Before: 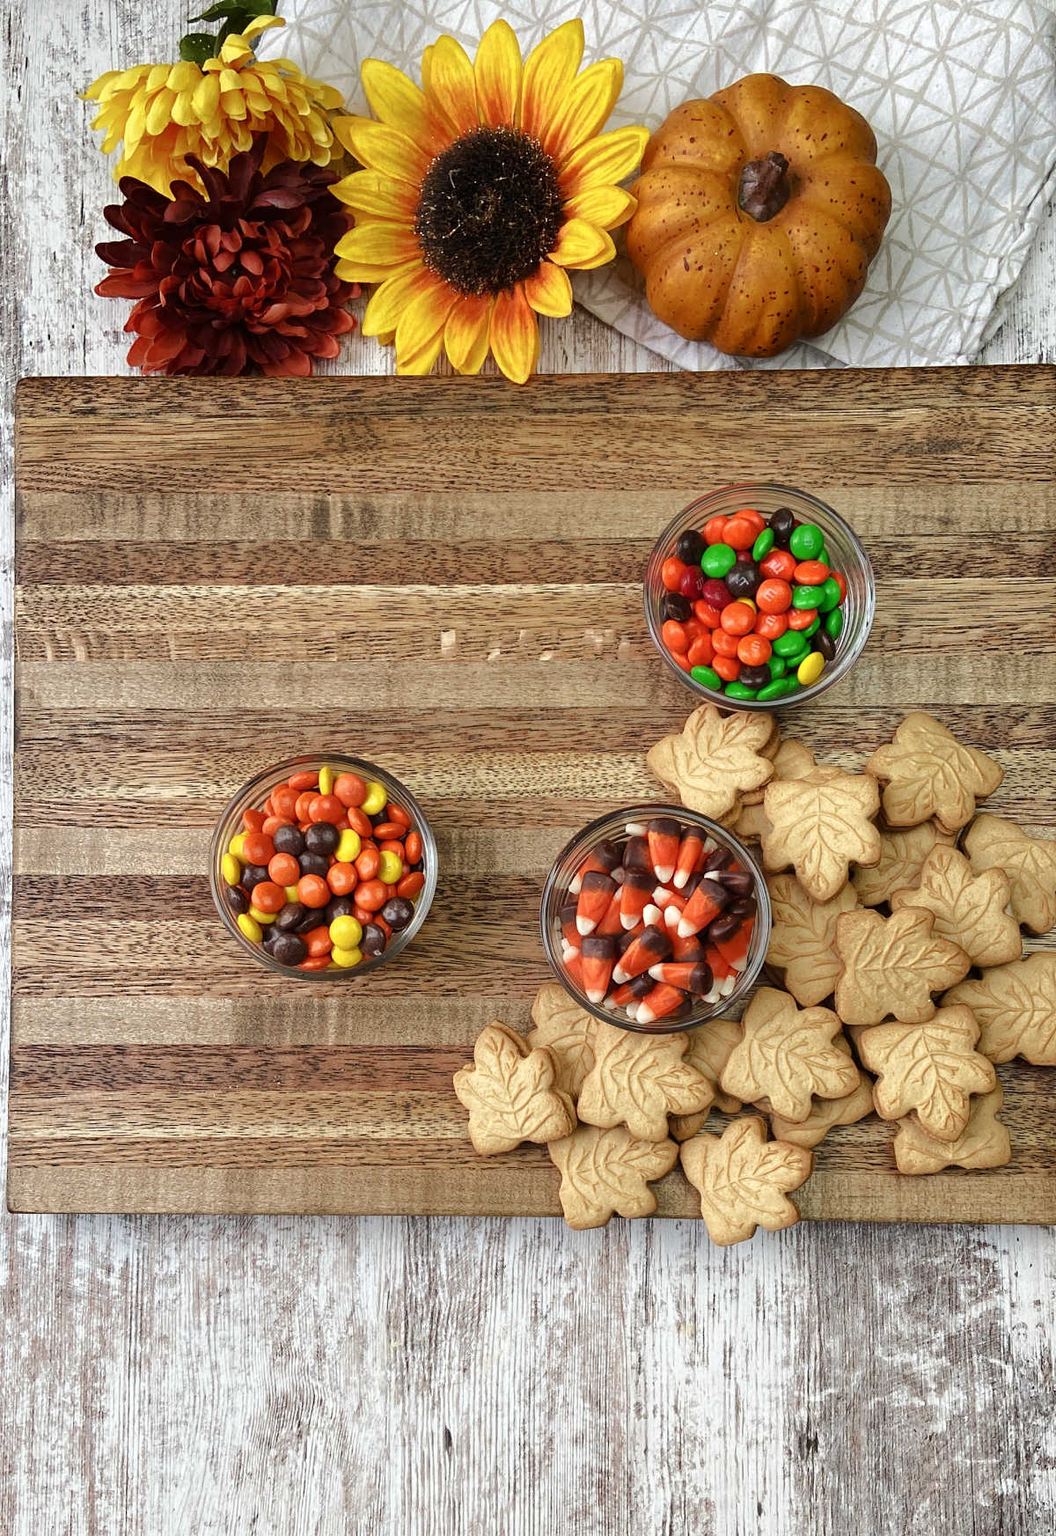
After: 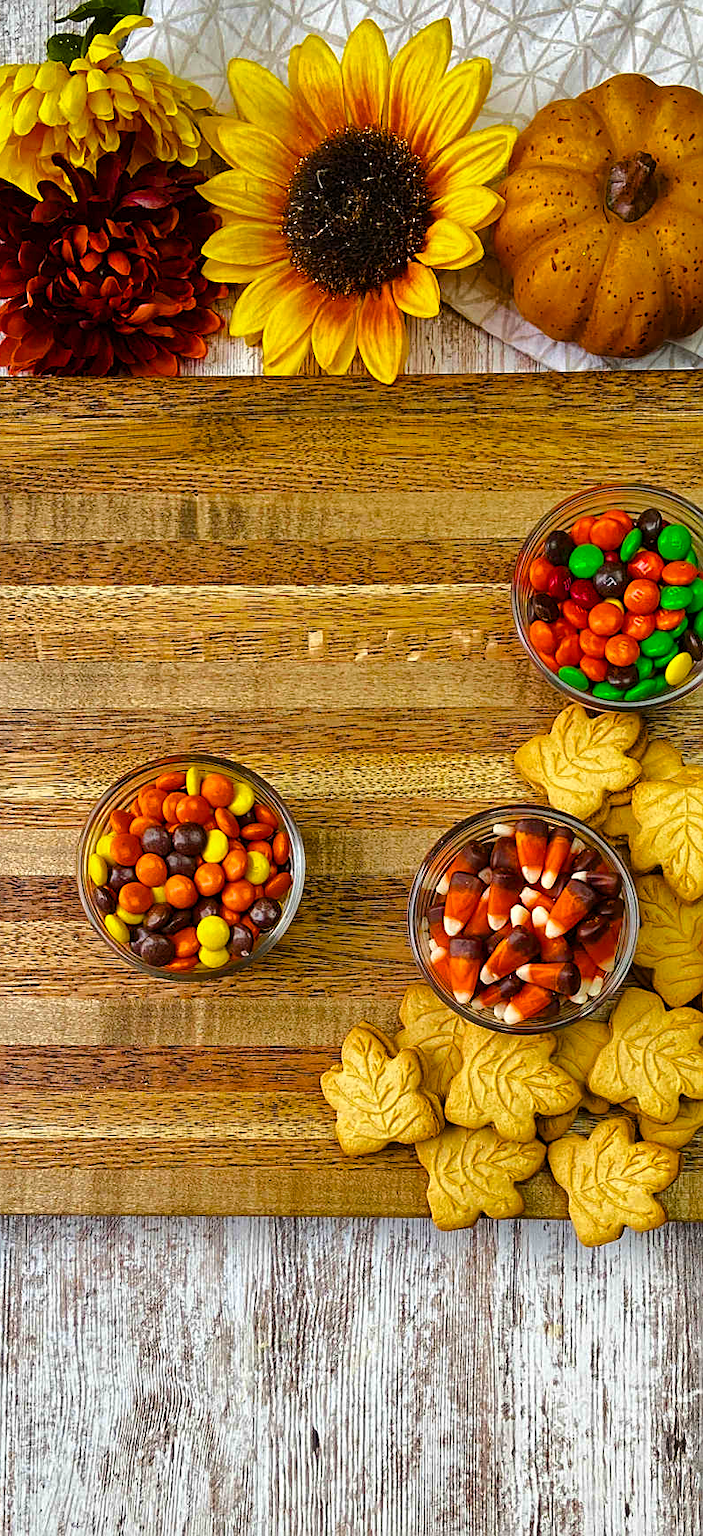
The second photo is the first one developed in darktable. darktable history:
crop and rotate: left 12.648%, right 20.685%
shadows and highlights: low approximation 0.01, soften with gaussian
color balance rgb: perceptual saturation grading › global saturation 100%
sharpen: on, module defaults
